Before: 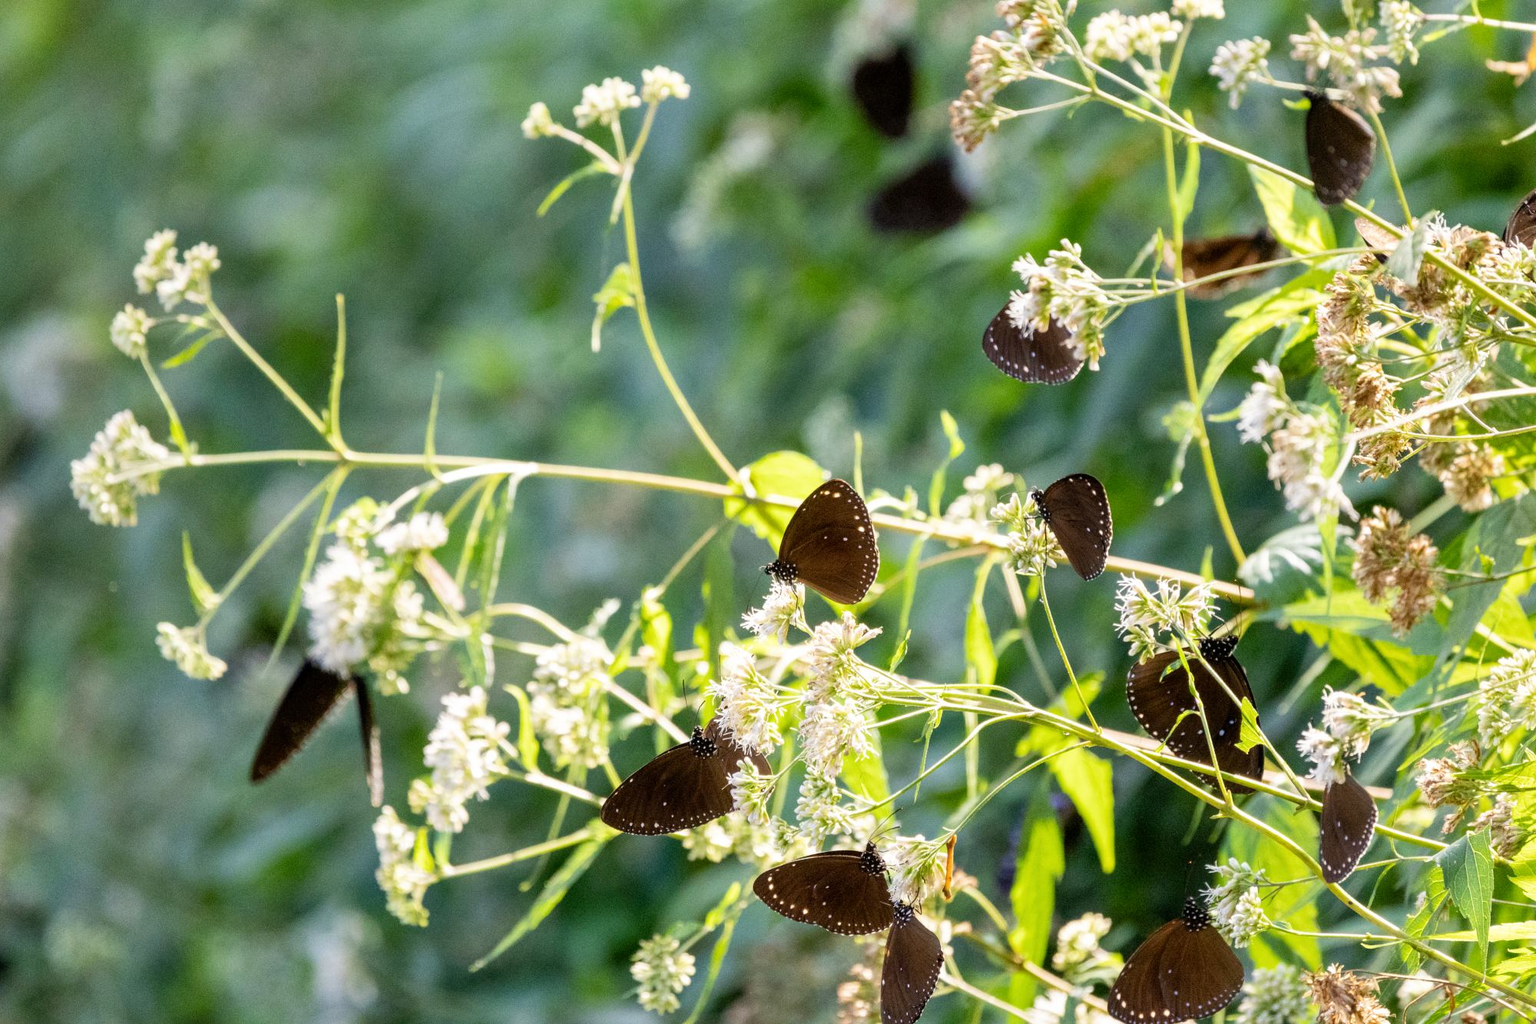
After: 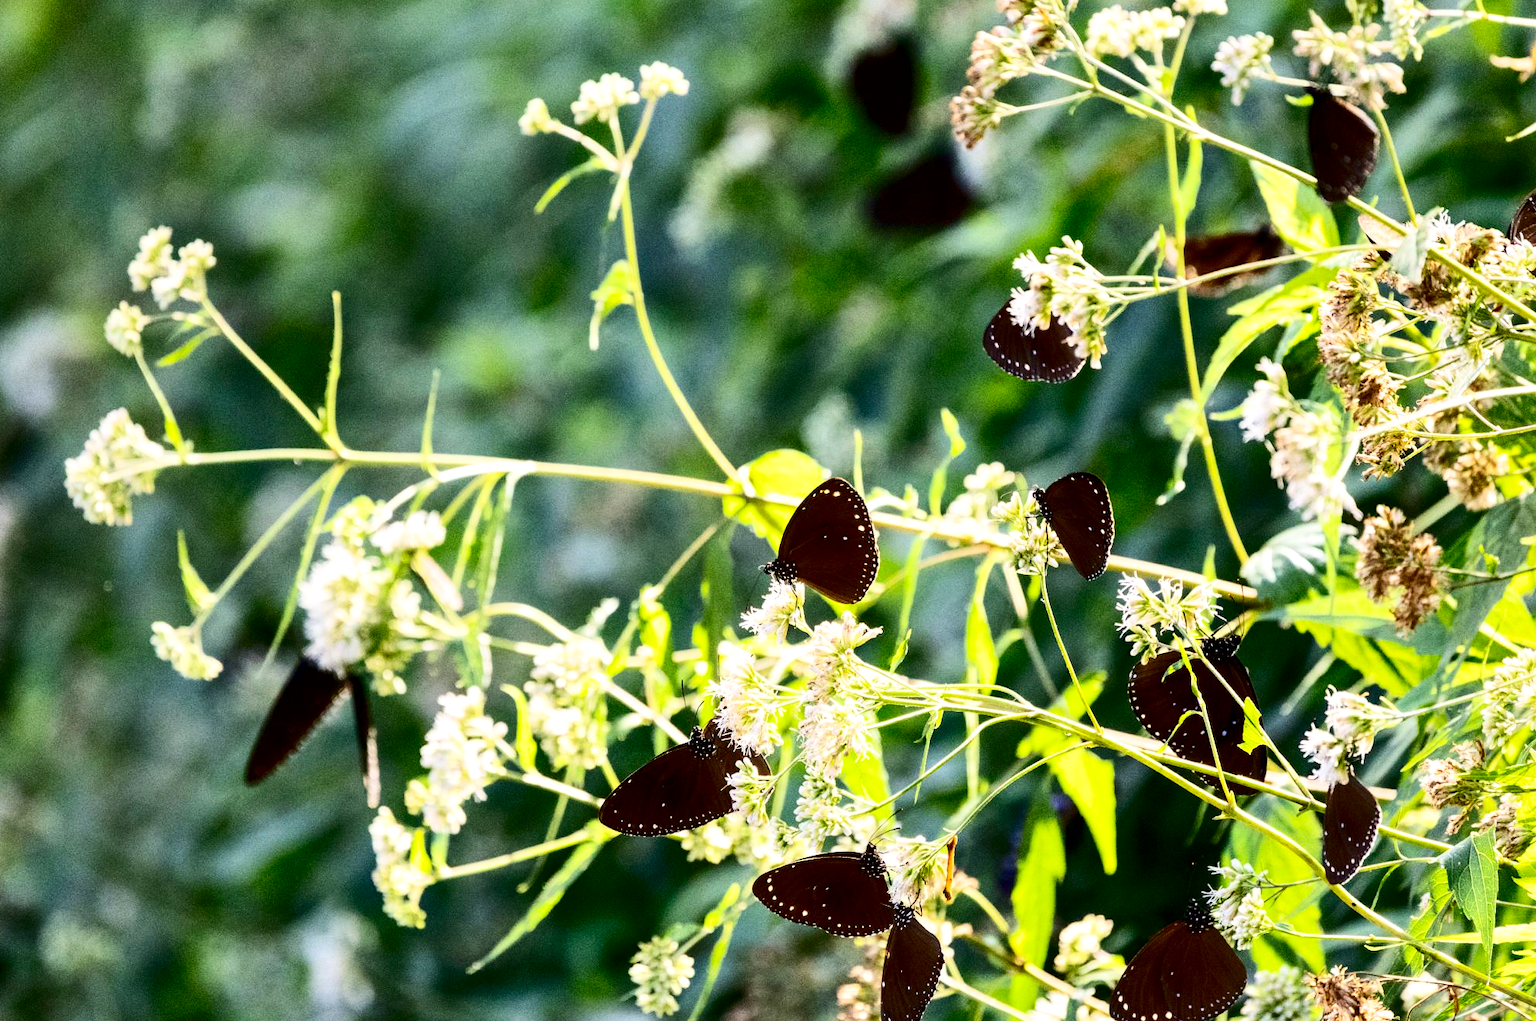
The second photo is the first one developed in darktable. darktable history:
contrast brightness saturation: contrast 0.32, brightness -0.08, saturation 0.17
contrast equalizer: octaves 7, y [[0.6 ×6], [0.55 ×6], [0 ×6], [0 ×6], [0 ×6]], mix 0.3
crop: left 0.434%, top 0.485%, right 0.244%, bottom 0.386%
